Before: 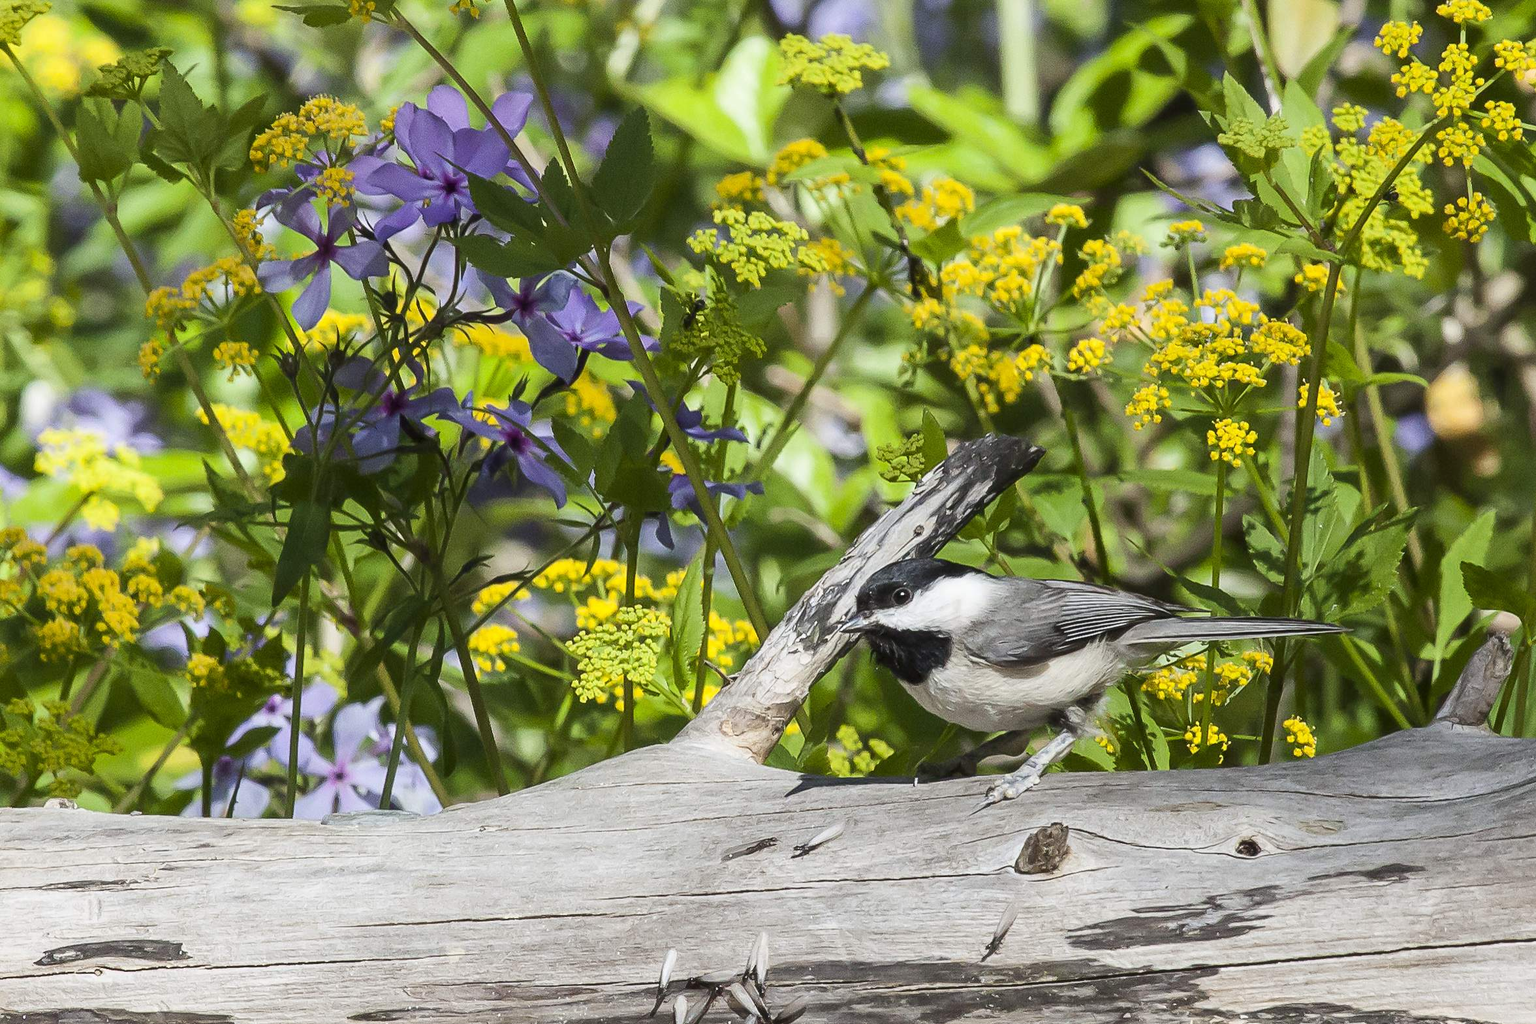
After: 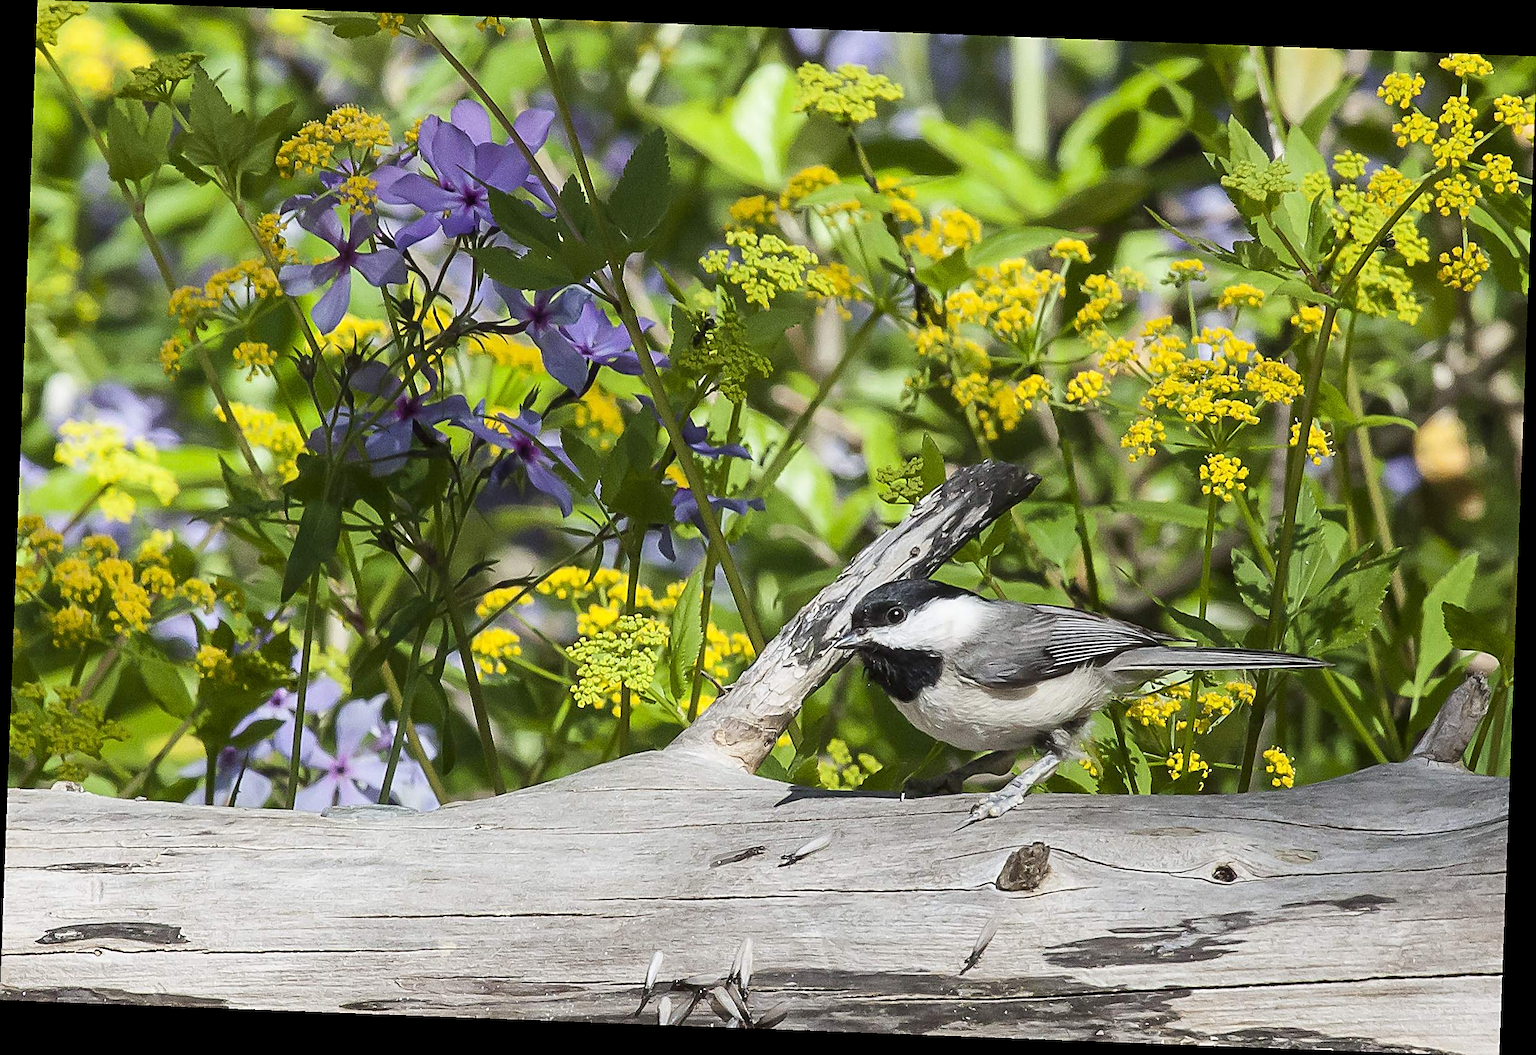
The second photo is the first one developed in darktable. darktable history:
sharpen: on, module defaults
rotate and perspective: rotation 2.17°, automatic cropping off
